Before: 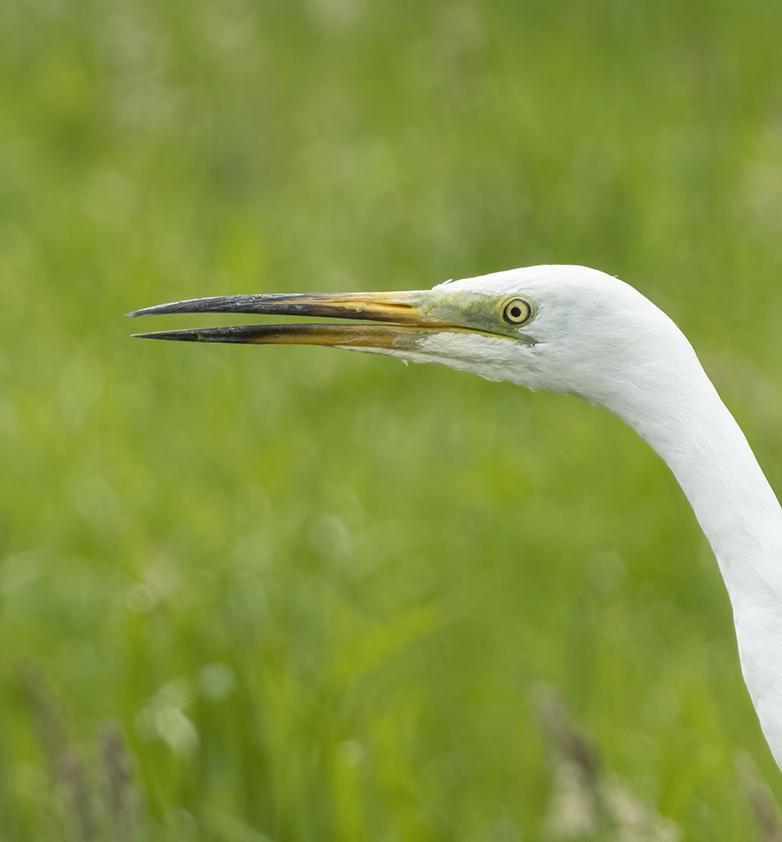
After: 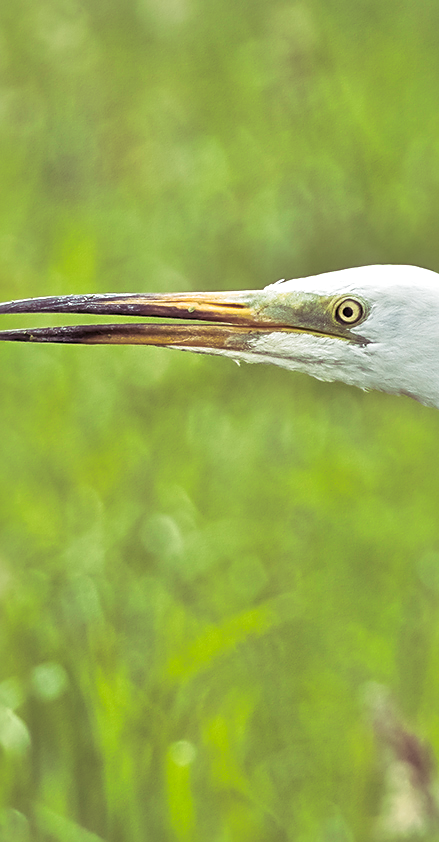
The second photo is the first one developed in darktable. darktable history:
local contrast: mode bilateral grid, contrast 20, coarseness 50, detail 161%, midtone range 0.2
crop: left 21.496%, right 22.254%
sharpen: on, module defaults
split-toning: shadows › hue 316.8°, shadows › saturation 0.47, highlights › hue 201.6°, highlights › saturation 0, balance -41.97, compress 28.01%
tone equalizer: -7 EV 0.15 EV, -6 EV 0.6 EV, -5 EV 1.15 EV, -4 EV 1.33 EV, -3 EV 1.15 EV, -2 EV 0.6 EV, -1 EV 0.15 EV, mask exposure compensation -0.5 EV
